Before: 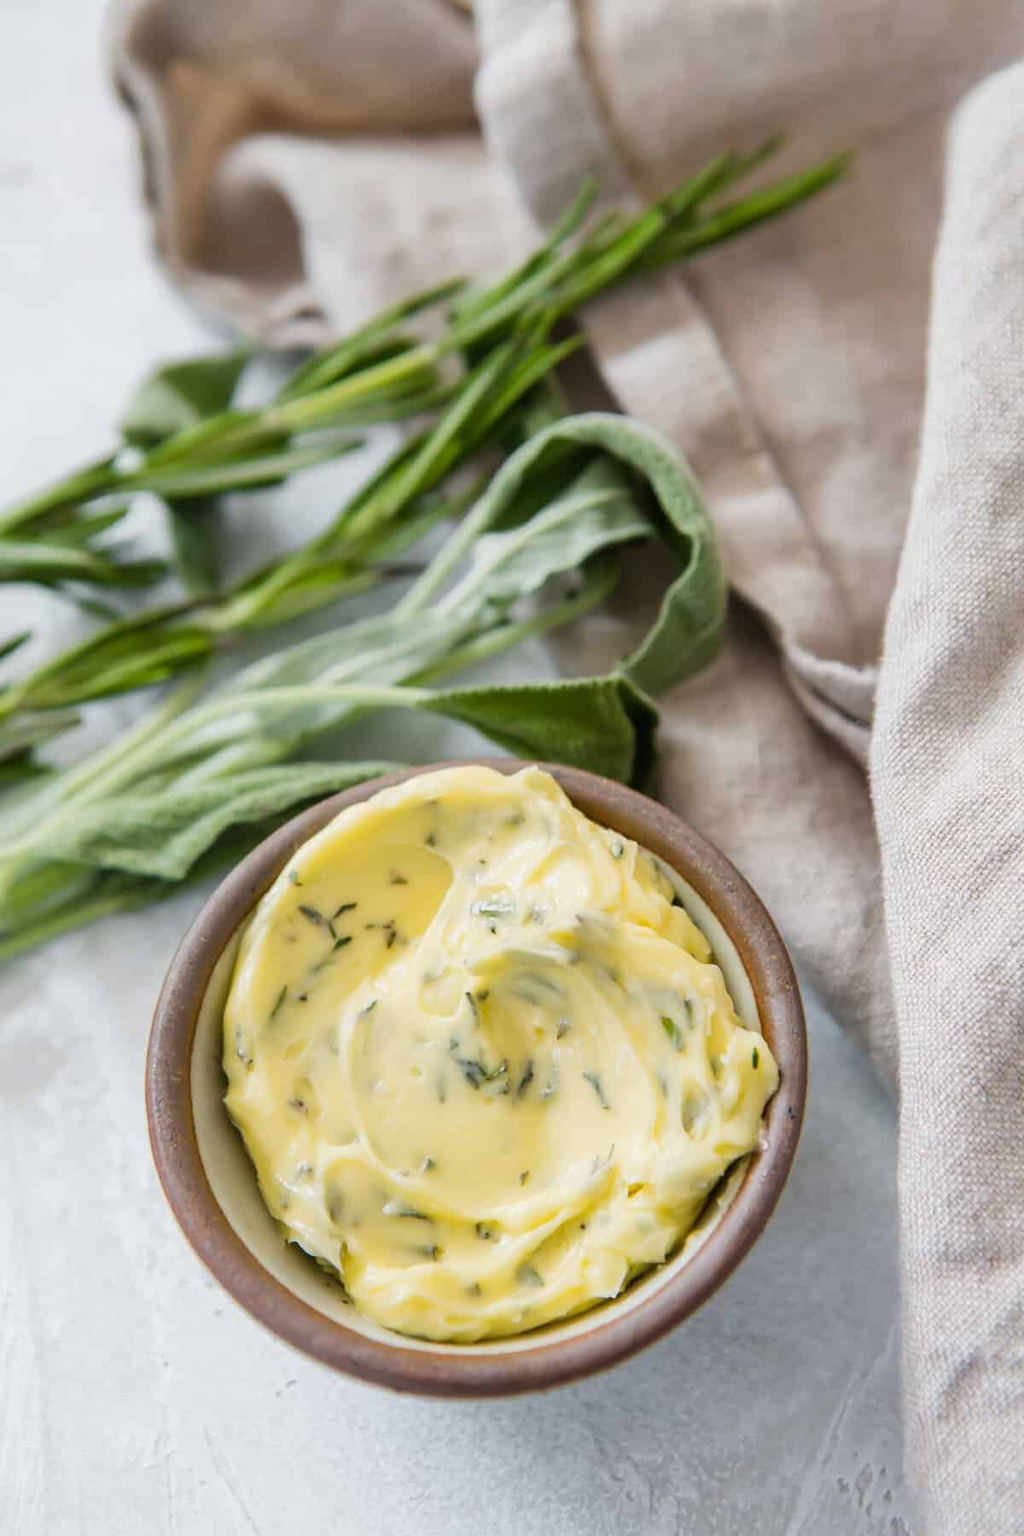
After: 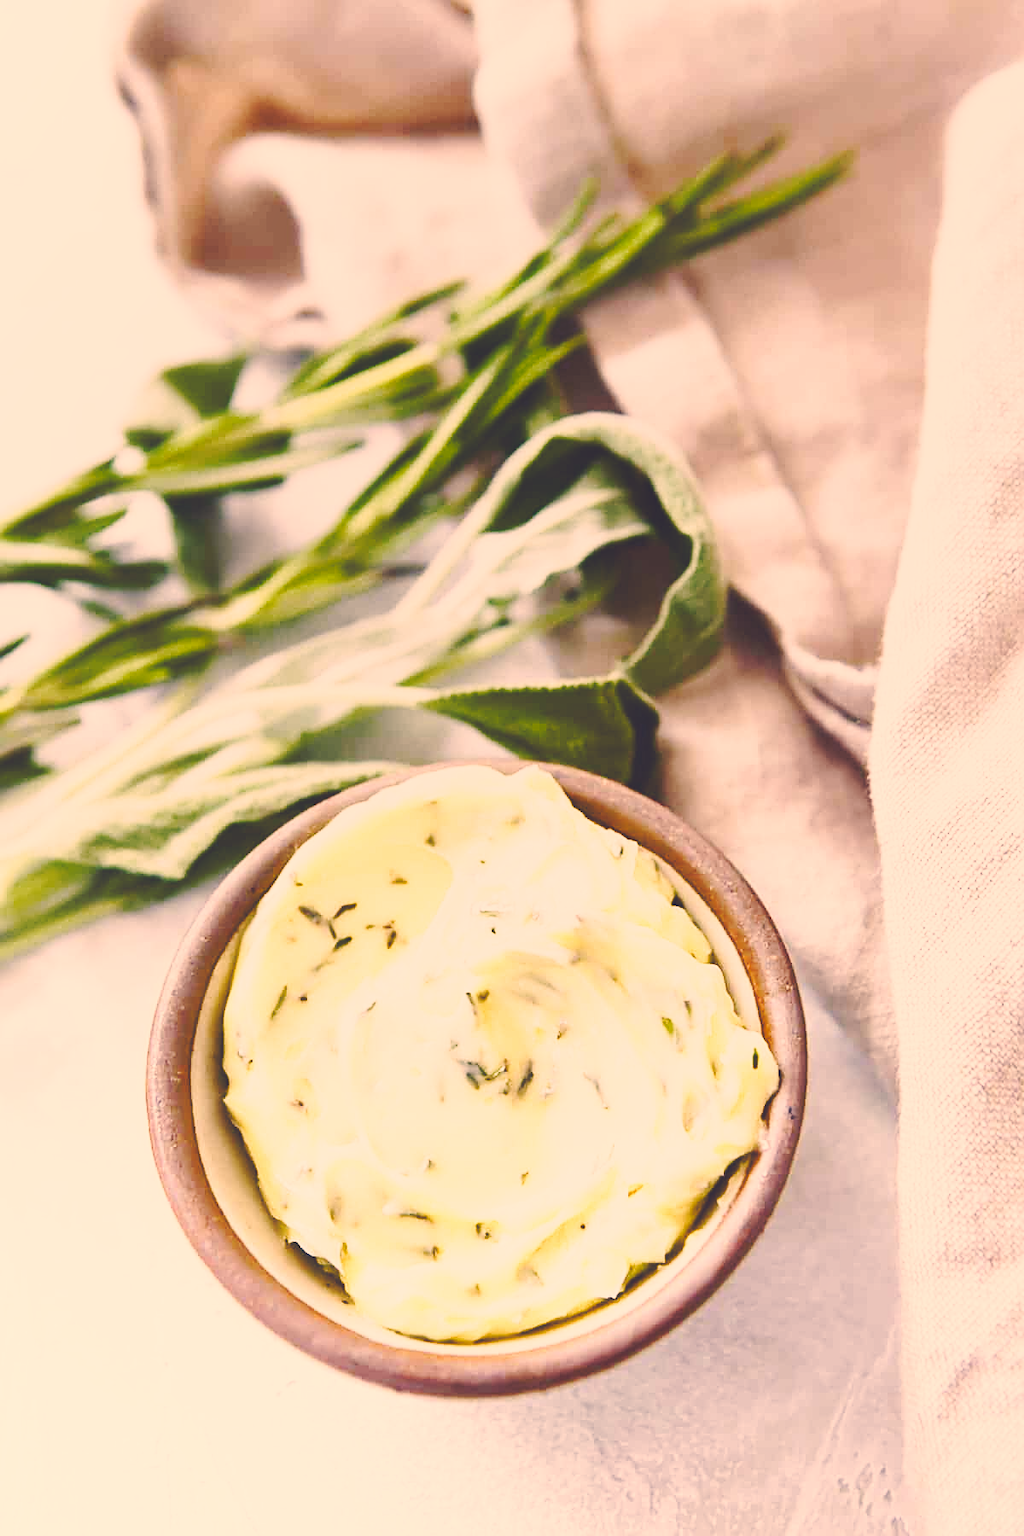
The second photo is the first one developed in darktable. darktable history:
sharpen: on, module defaults
base curve: curves: ch0 [(0, 0) (0.036, 0.037) (0.121, 0.228) (0.46, 0.76) (0.859, 0.983) (1, 1)], preserve colors none
local contrast: detail 69%
color balance rgb: perceptual saturation grading › global saturation 20%, perceptual saturation grading › highlights -50.304%, perceptual saturation grading › shadows 30.539%, perceptual brilliance grading › global brilliance 14.883%, perceptual brilliance grading › shadows -35.199%, global vibrance 6.81%, saturation formula JzAzBz (2021)
color correction: highlights a* 20.13, highlights b* 26.78, shadows a* 3.45, shadows b* -18.03, saturation 0.762
